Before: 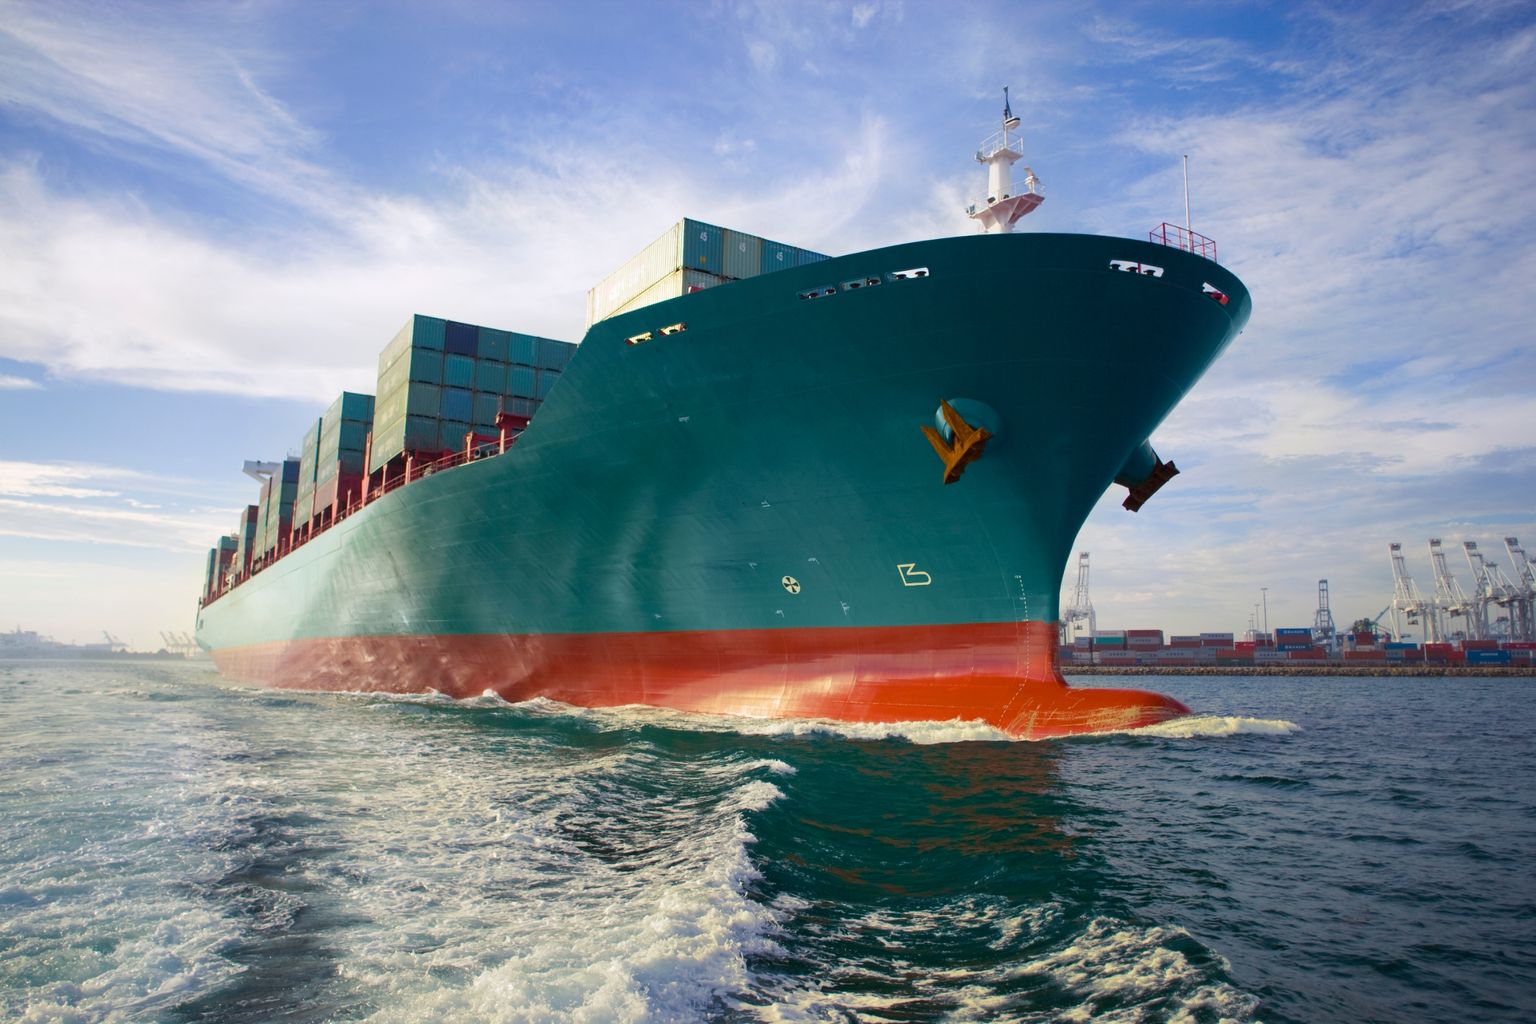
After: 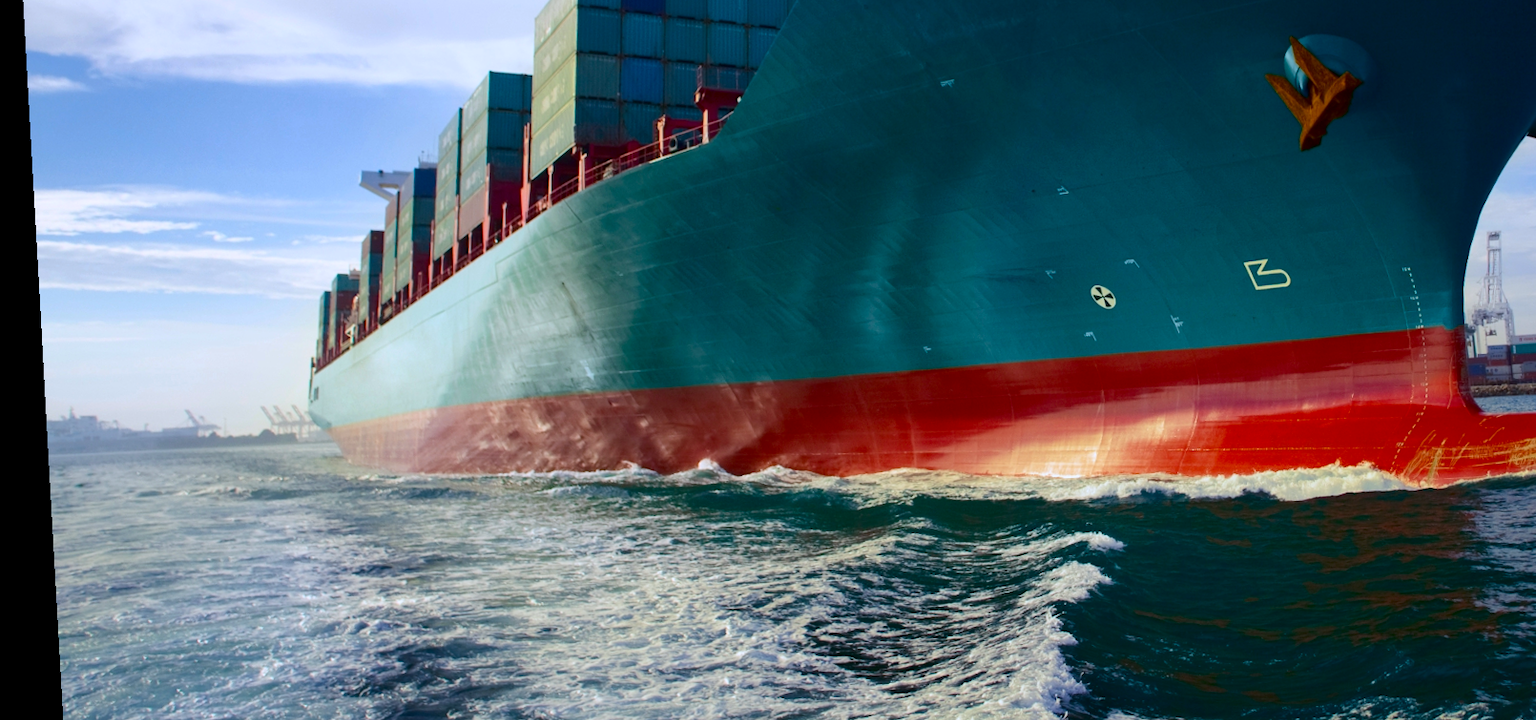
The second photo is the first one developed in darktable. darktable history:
shadows and highlights: shadows 30
white balance: red 0.954, blue 1.079
rotate and perspective: rotation -3.18°, automatic cropping off
crop: top 36.498%, right 27.964%, bottom 14.995%
contrast brightness saturation: contrast 0.21, brightness -0.11, saturation 0.21
